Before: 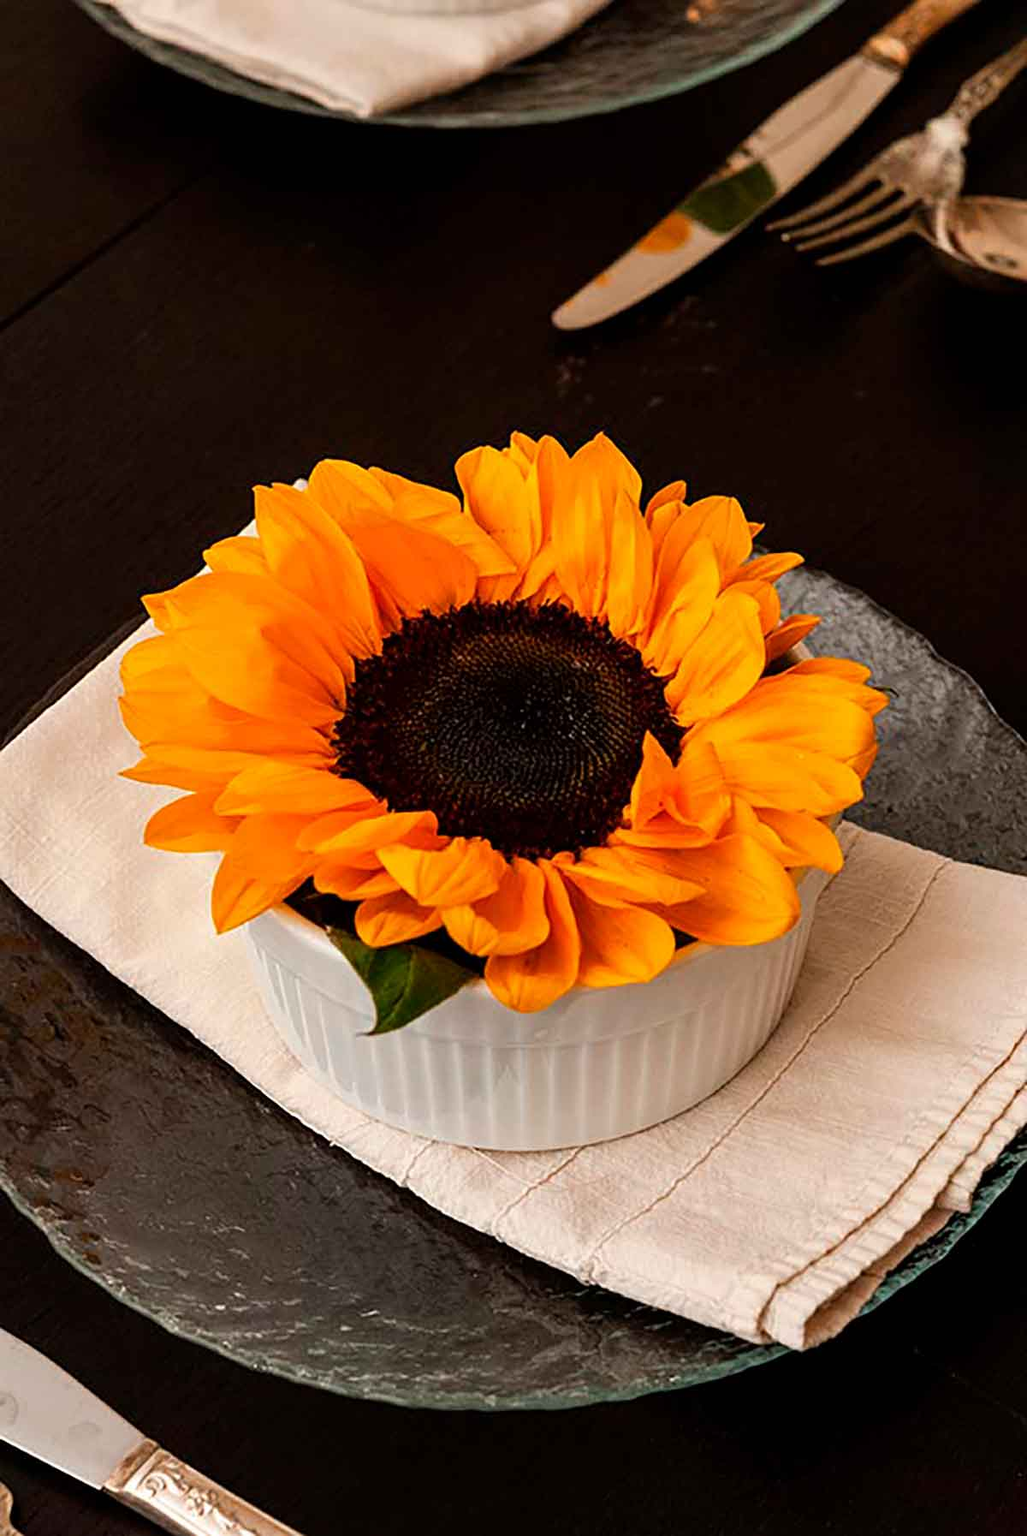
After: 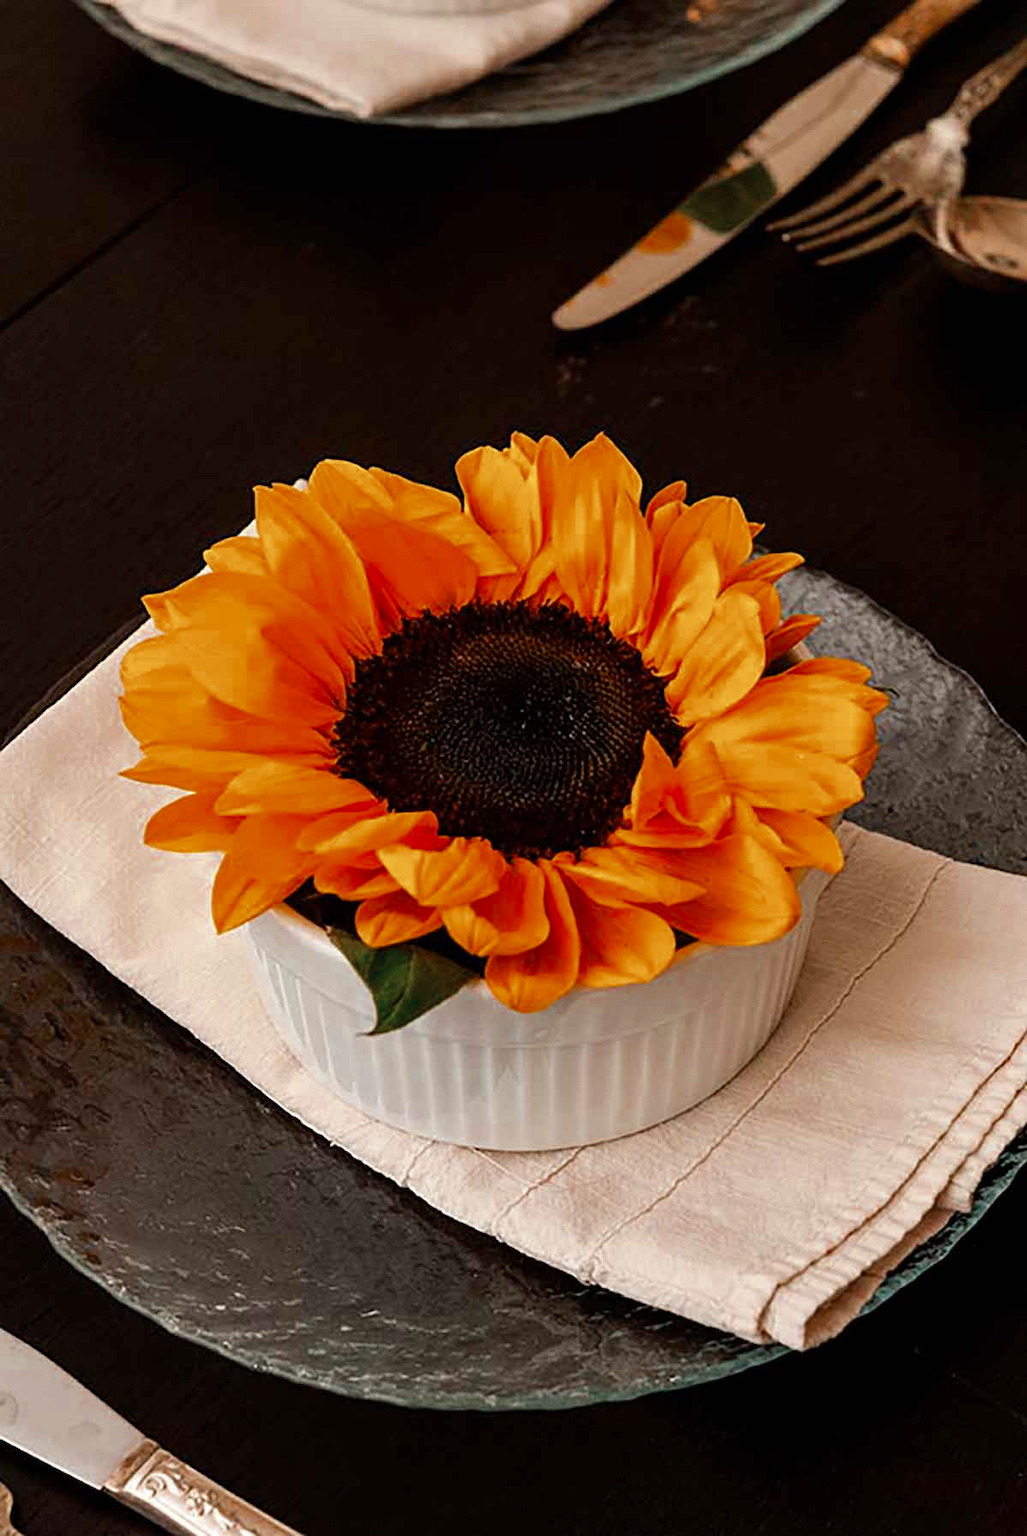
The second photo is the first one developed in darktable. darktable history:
color zones: curves: ch0 [(0, 0.5) (0.125, 0.4) (0.25, 0.5) (0.375, 0.4) (0.5, 0.4) (0.625, 0.6) (0.75, 0.6) (0.875, 0.5)]; ch1 [(0, 0.4) (0.125, 0.5) (0.25, 0.4) (0.375, 0.4) (0.5, 0.4) (0.625, 0.4) (0.75, 0.5) (0.875, 0.4)]; ch2 [(0, 0.6) (0.125, 0.5) (0.25, 0.5) (0.375, 0.6) (0.5, 0.6) (0.625, 0.5) (0.75, 0.5) (0.875, 0.5)]
